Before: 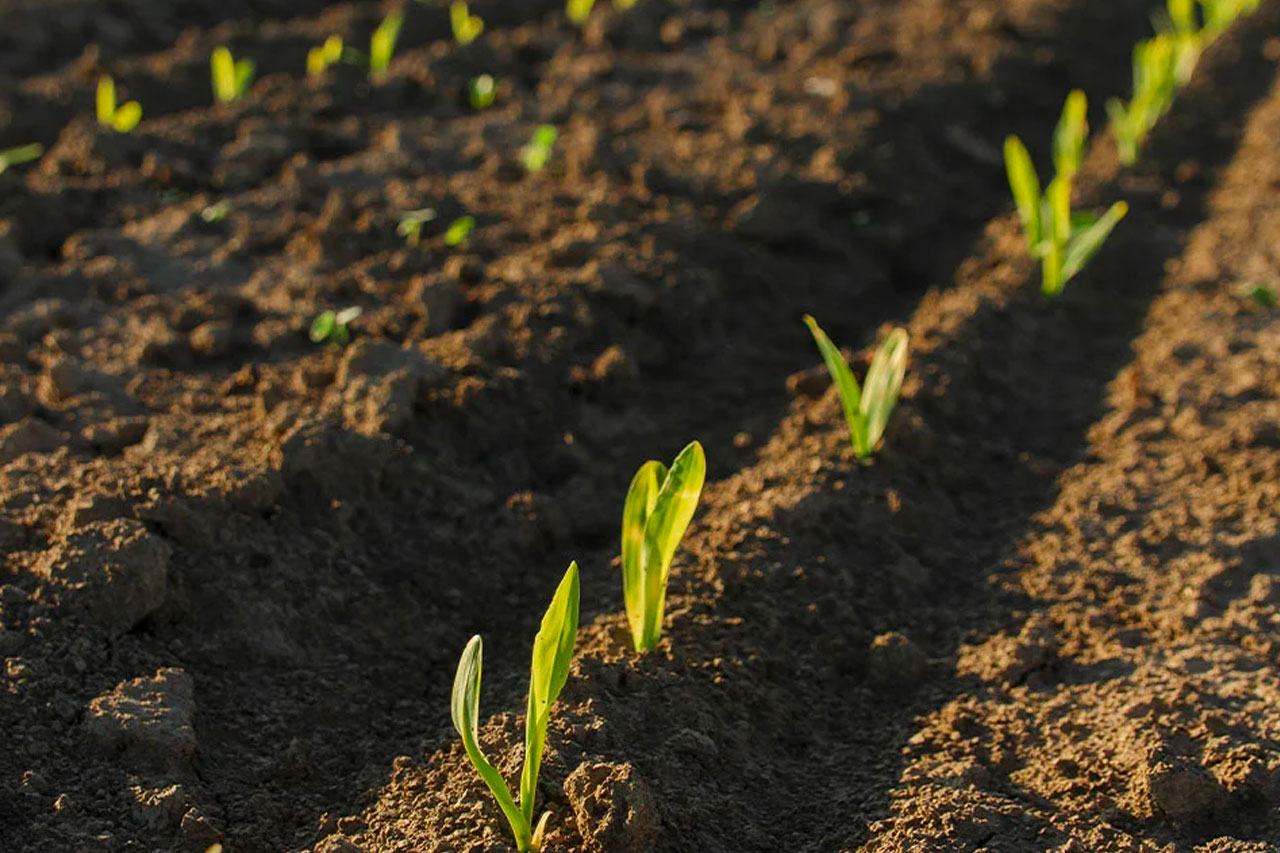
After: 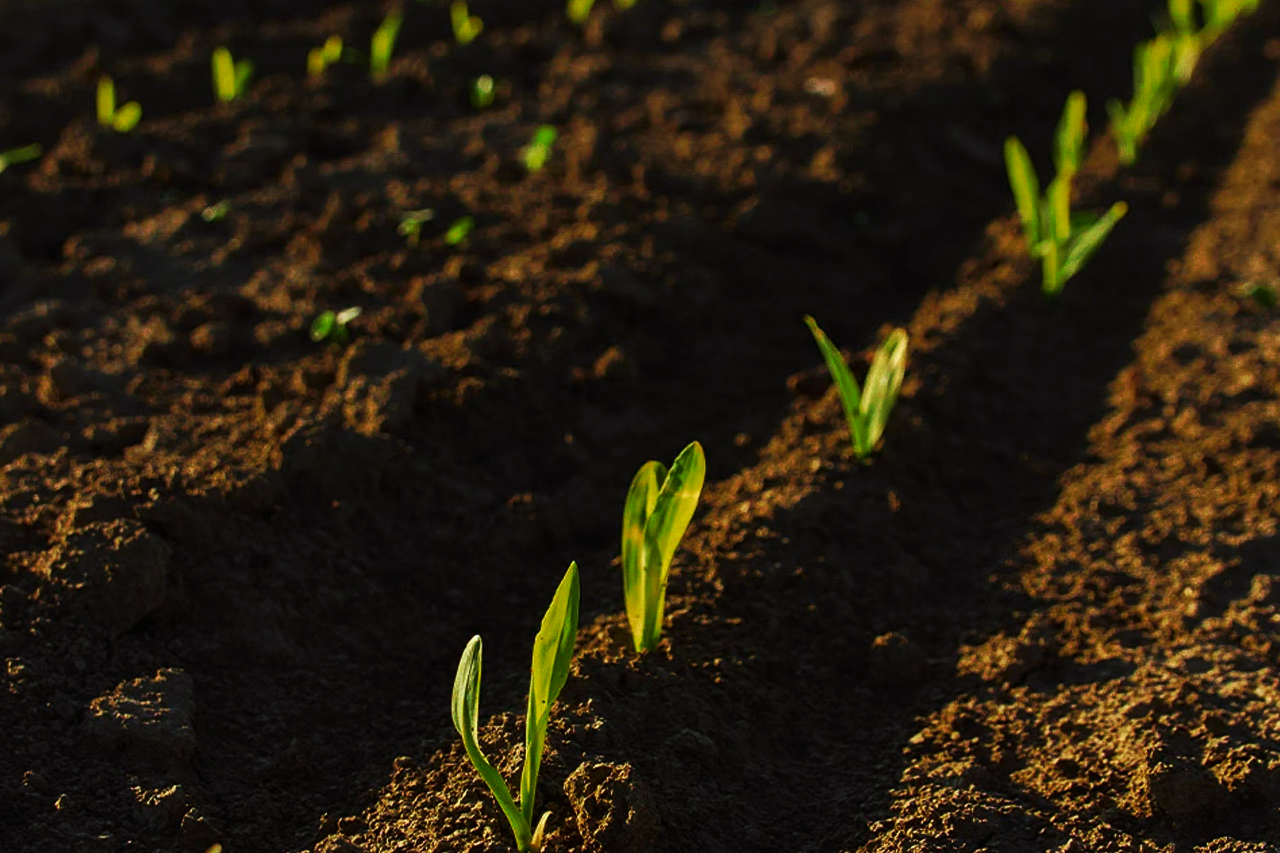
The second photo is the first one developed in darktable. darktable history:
tone curve: curves: ch0 [(0, 0) (0.003, 0.003) (0.011, 0.01) (0.025, 0.023) (0.044, 0.041) (0.069, 0.064) (0.1, 0.093) (0.136, 0.126) (0.177, 0.165) (0.224, 0.208) (0.277, 0.257) (0.335, 0.311) (0.399, 0.37) (0.468, 0.434) (0.543, 0.541) (0.623, 0.622) (0.709, 0.708) (0.801, 0.8) (0.898, 0.897) (1, 1)], preserve colors none
color look up table: target L [93.96, 75.3, 87.74, 88.16, 82.15, 55.93, 53.79, 46.91, 43.87, 29.54, 11.33, 200, 88.07, 68.94, 51.1, 47.55, 44.35, 44.72, 35.16, 24.09, 15.46, 15.28, 8.675, 9.722, 0.532, 92.8, 83.59, 73.08, 79.17, 69.18, 62.21, 59.47, 57.47, 54.24, 59.48, 50.27, 46.32, 47.08, 35.89, 43.54, 29.57, 3.551, 0.468, 84.58, 71.99, 73.54, 59.17, 37.58, 20.61], target a [-10.83, -55.42, -52.93, -43.53, -68.54, -54.95, -50.46, -20.76, -16.56, -34.77, -17.66, 0, 8.736, 2.272, 55.83, 19.8, 69.4, 69.83, 59.28, 45.82, 7.037, 1.55, 24.61, 27.97, -0.104, -5.951, 29.03, -4.2, 1.712, 57.74, 44.78, 92.08, 0.454, 40.15, 92.79, 67.67, 25.56, 74.91, 54.44, 76.52, 50.82, 16.49, 1.101, -47.97, -25.65, -48.55, -27.37, 16.41, -11.31], target b [70.55, 72.05, -6.883, 27.48, 44.8, 56.12, 38.98, 50.79, 21.83, 35.53, 11.32, 0, 32.06, 71.05, 62.5, 44.25, 40.29, 60.37, 22.13, 36.22, 2.061, 21.8, 12.86, 3.897, 0.38, -1.548, -16.81, -40.24, -0.487, -17.09, -57.44, -53.29, -65.68, -2.07, -61.65, -54.6, -44.32, -18.25, -101.46, -77.06, -95.62, -34.26, -2.947, -13.62, -41.17, 0.394, -25.88, -67.45, -16.11], num patches 49
